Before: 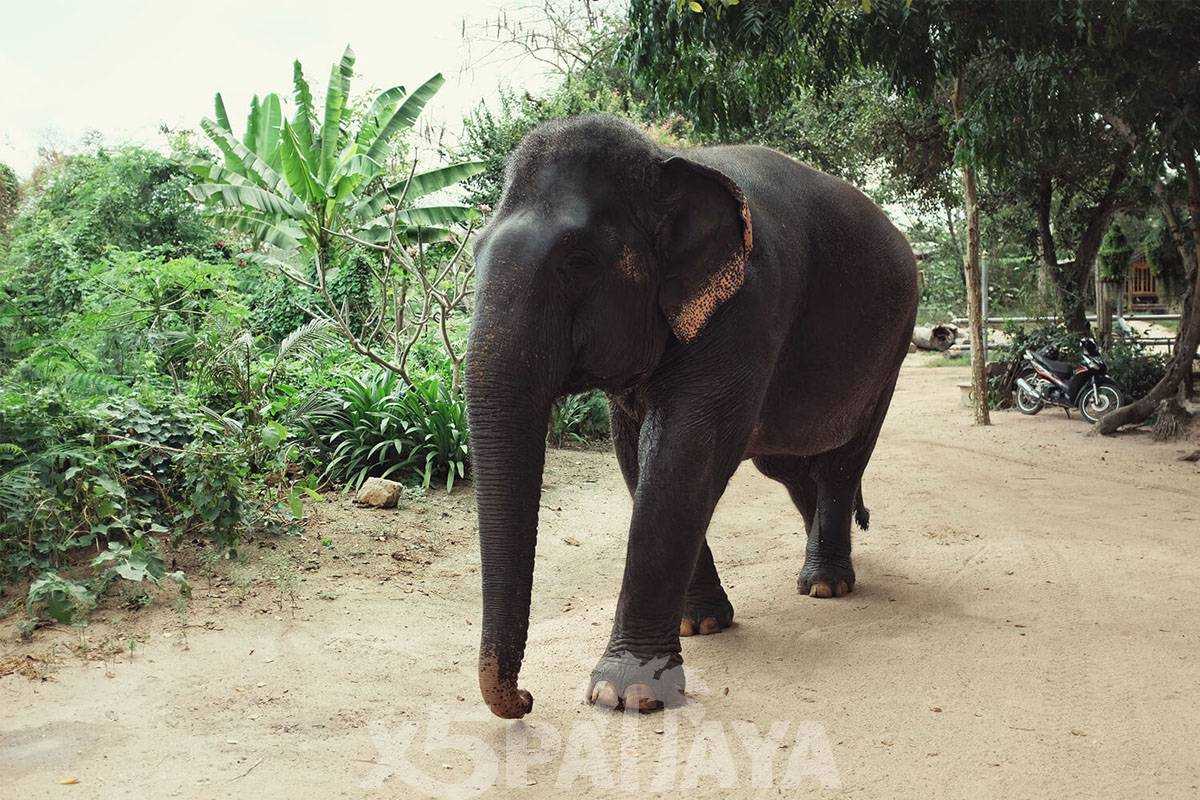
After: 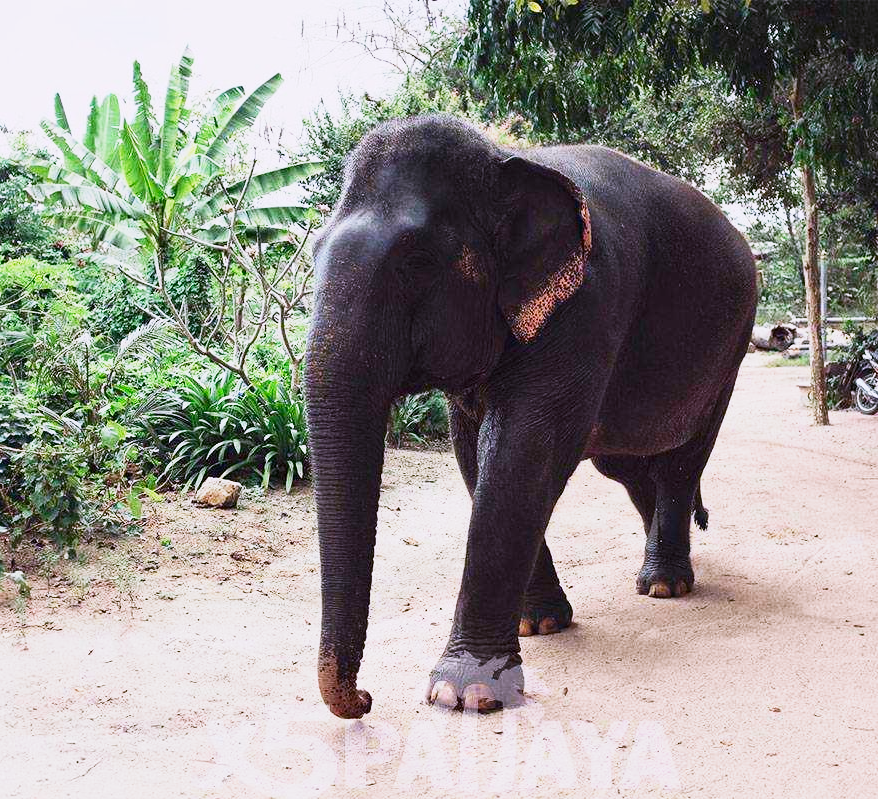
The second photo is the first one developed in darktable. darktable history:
exposure: exposure 0.014 EV, compensate highlight preservation false
contrast brightness saturation: contrast 0.13, brightness -0.05, saturation 0.16
white balance: red 1.042, blue 1.17
base curve: curves: ch0 [(0, 0) (0.088, 0.125) (0.176, 0.251) (0.354, 0.501) (0.613, 0.749) (1, 0.877)], preserve colors none
crop: left 13.443%, right 13.31%
